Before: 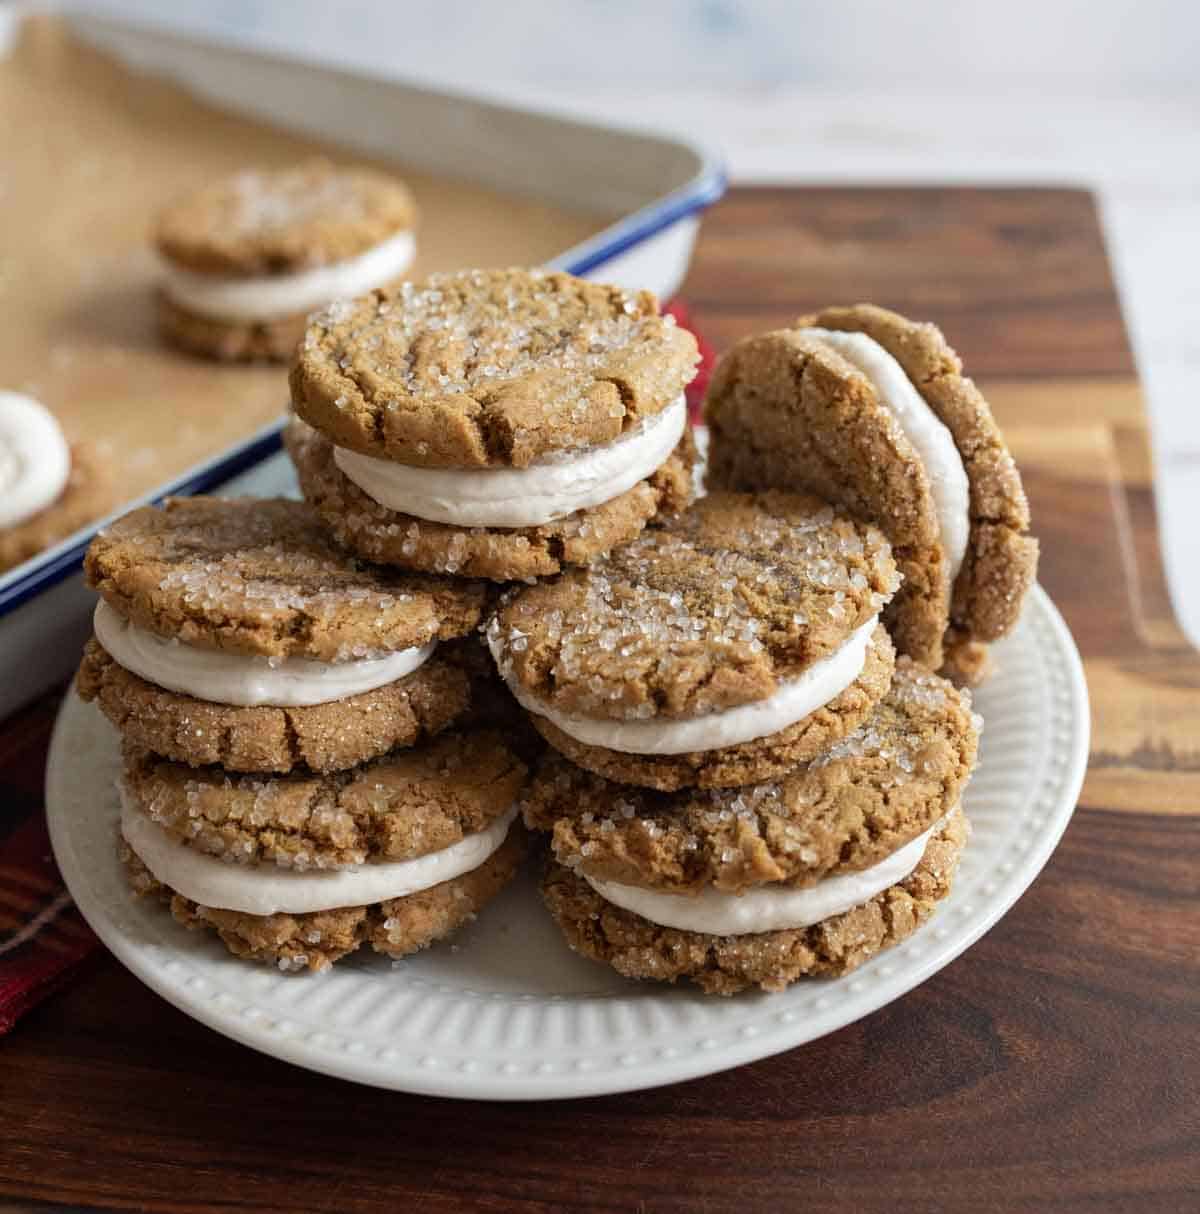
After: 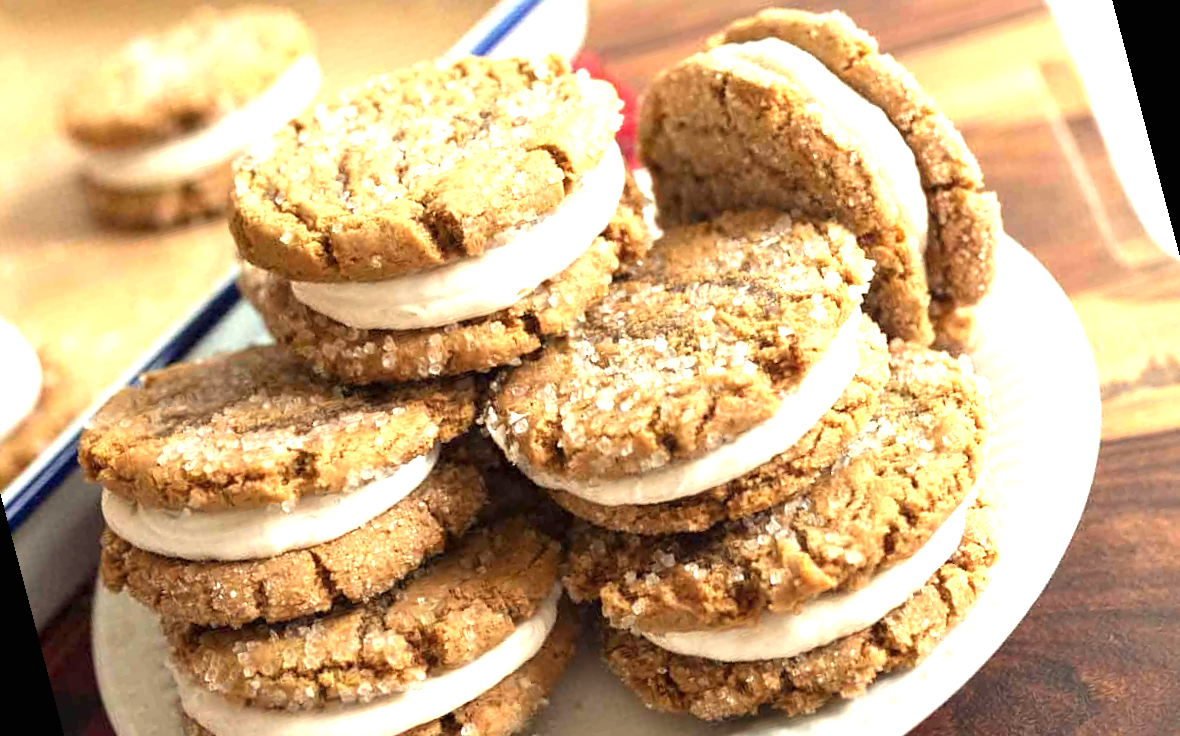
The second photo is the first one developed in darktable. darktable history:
rotate and perspective: rotation -14.8°, crop left 0.1, crop right 0.903, crop top 0.25, crop bottom 0.748
exposure: black level correction 0, exposure 1.4 EV, compensate highlight preservation false
white balance: red 1.029, blue 0.92
